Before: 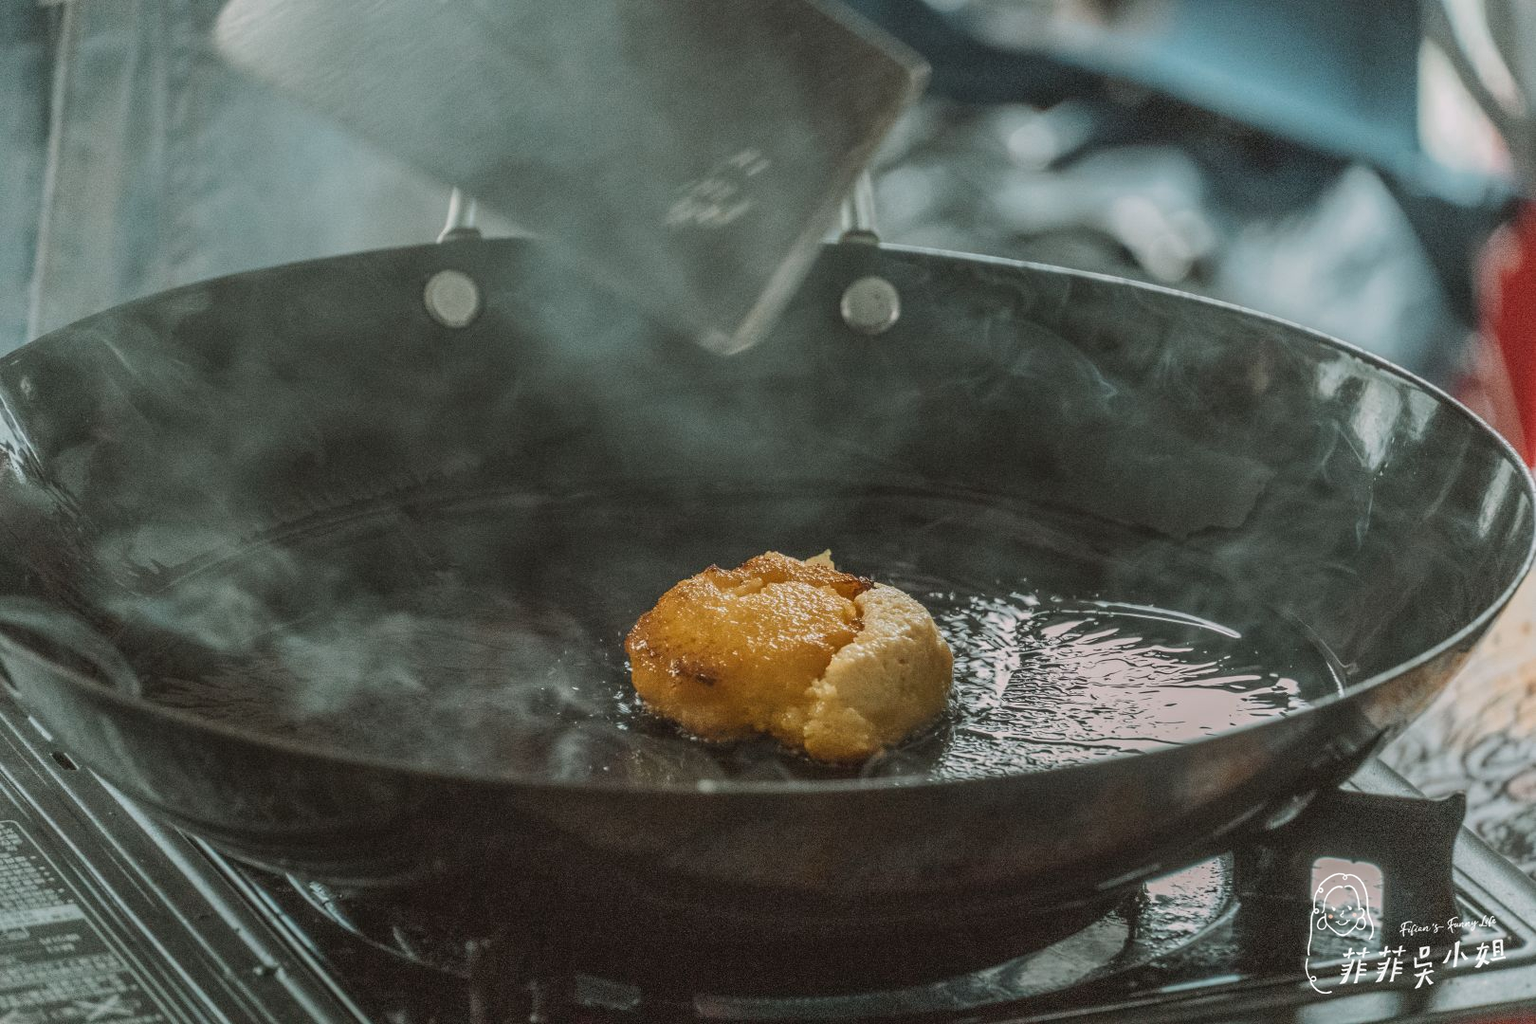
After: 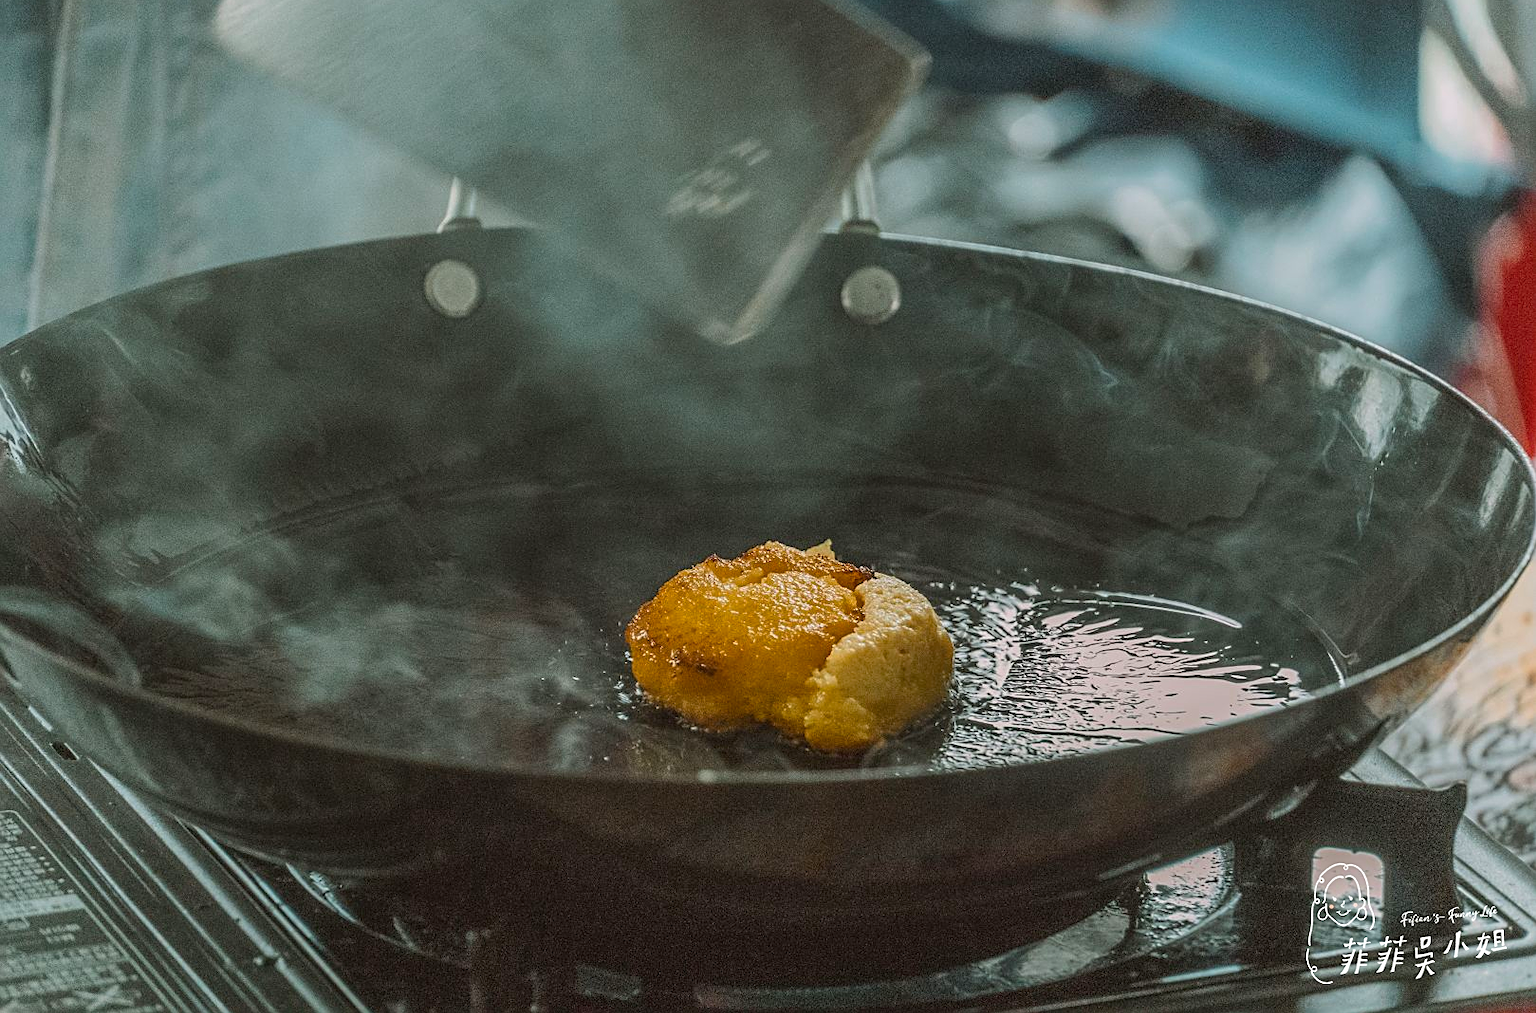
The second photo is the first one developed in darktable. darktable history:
color balance rgb: perceptual saturation grading › global saturation 20%, global vibrance 20%
crop: top 1.049%, right 0.001%
tone equalizer: on, module defaults
sharpen: on, module defaults
